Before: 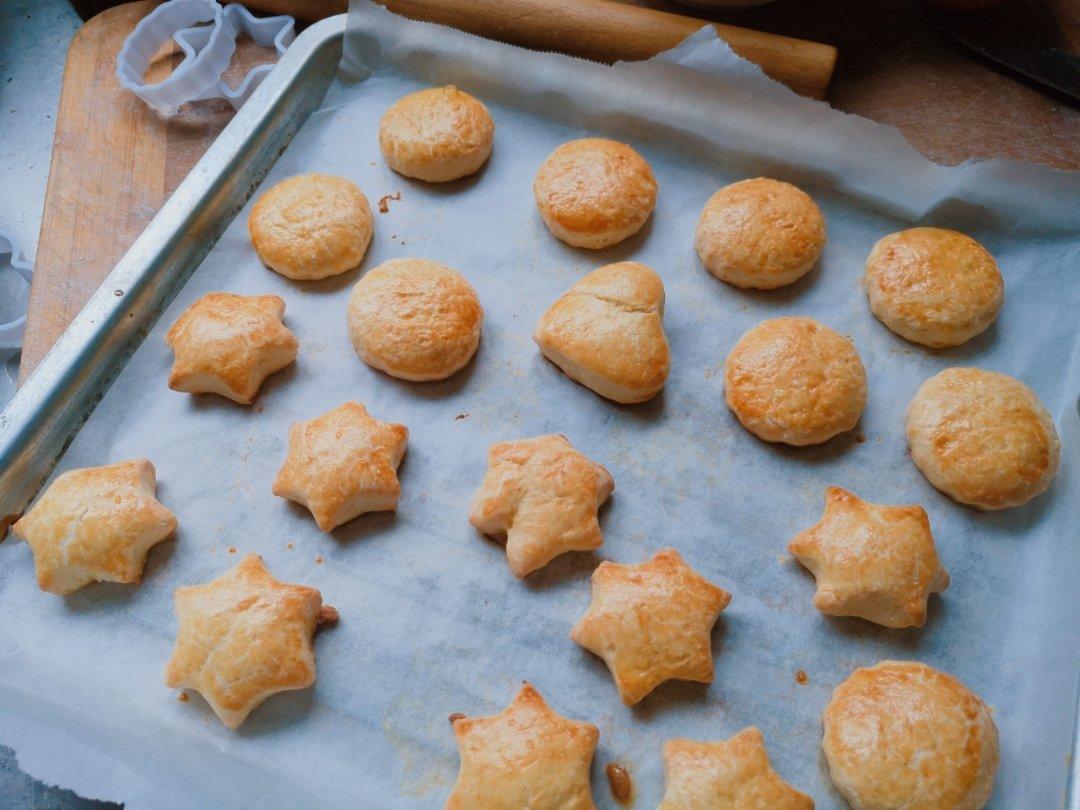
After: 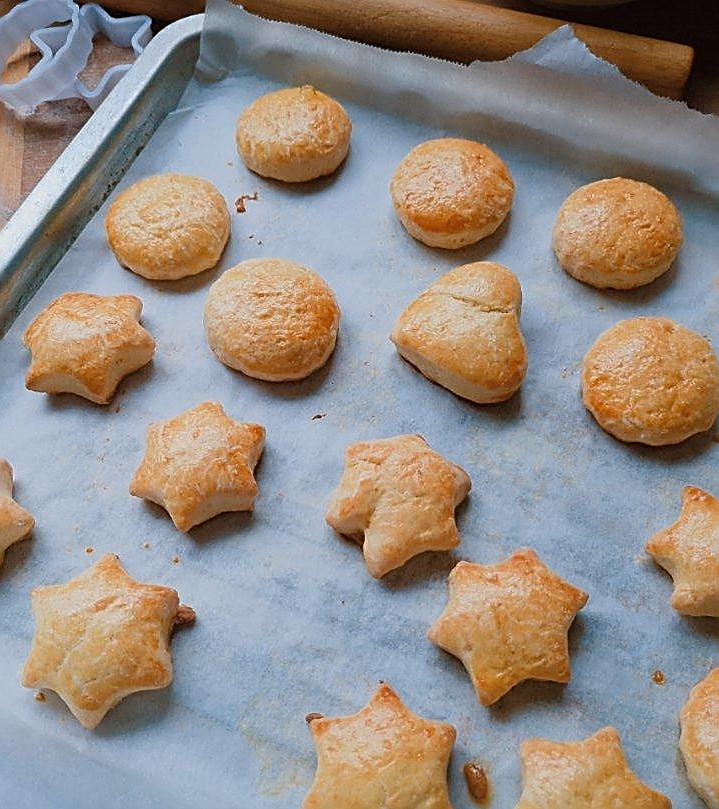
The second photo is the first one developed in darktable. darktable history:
crop and rotate: left 13.409%, right 19.924%
sharpen: radius 1.685, amount 1.294
